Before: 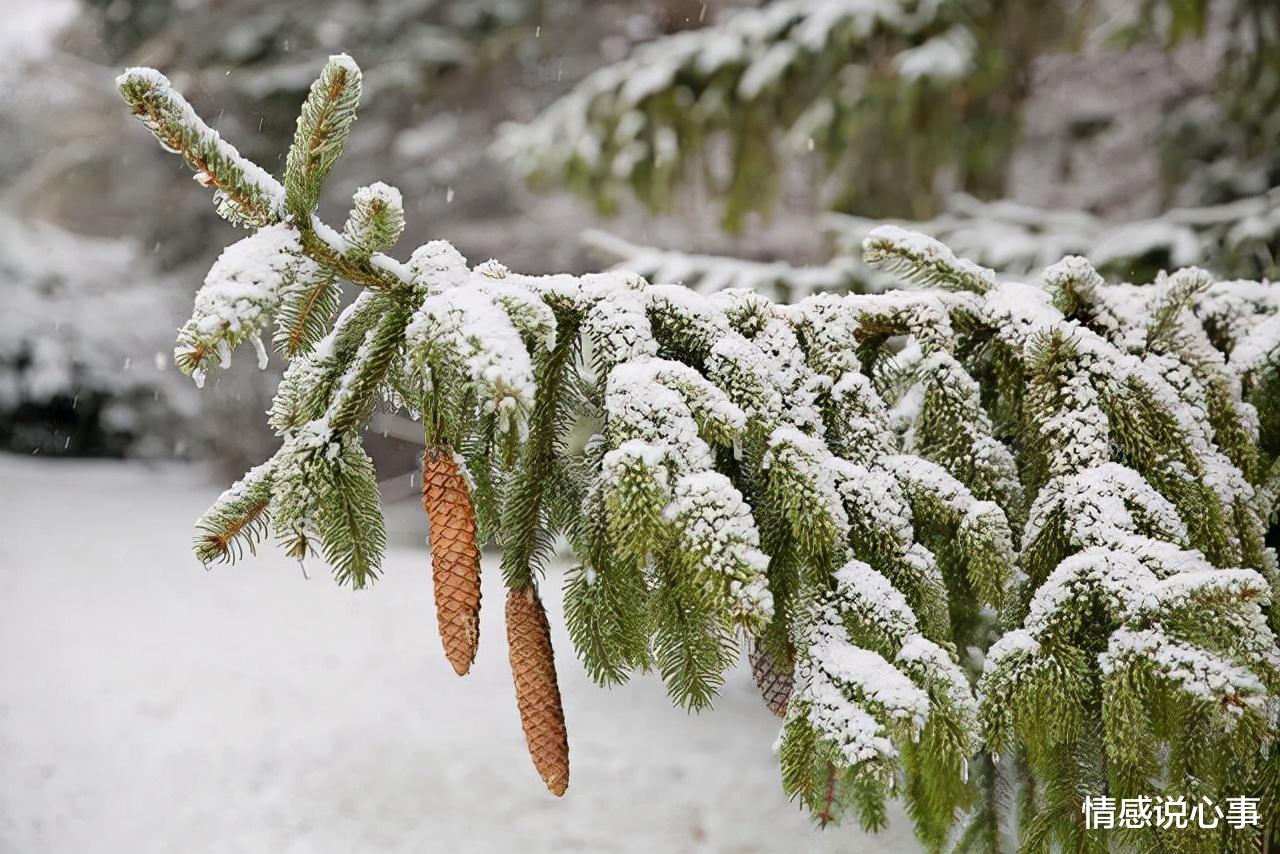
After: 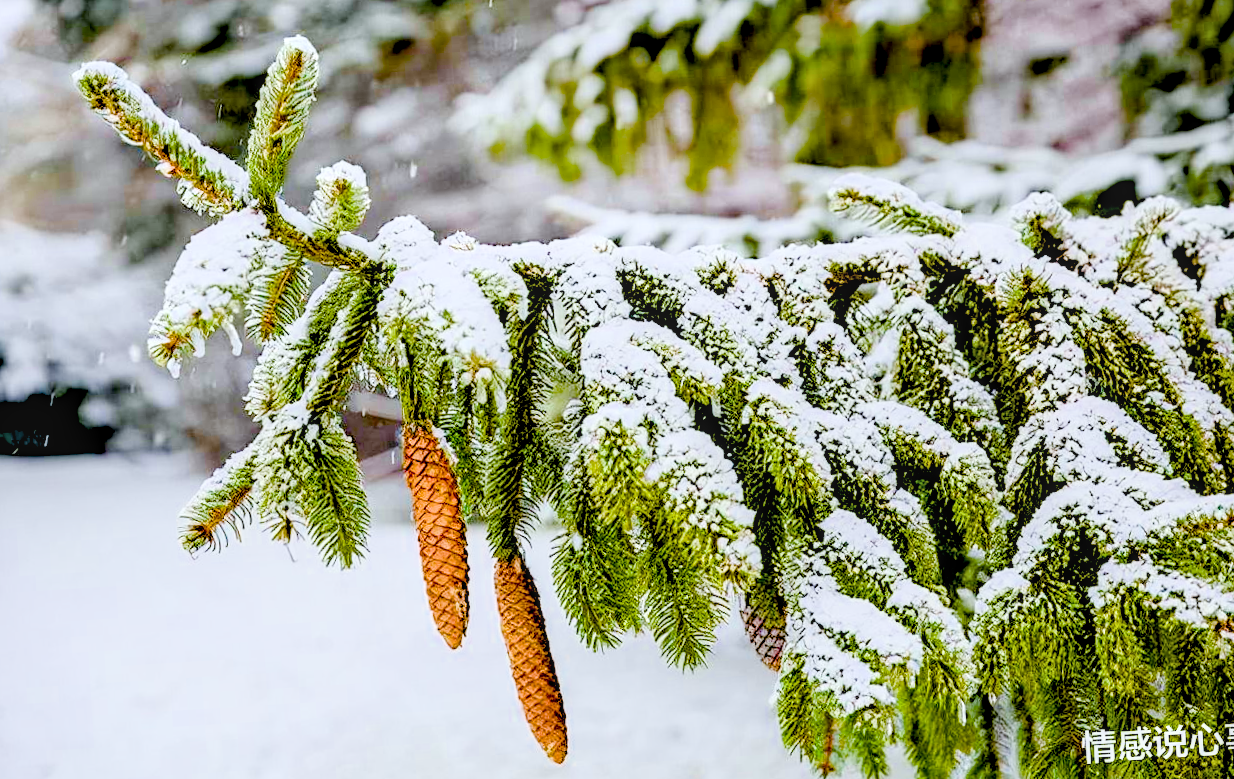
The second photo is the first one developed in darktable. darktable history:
rotate and perspective: rotation -3.52°, crop left 0.036, crop right 0.964, crop top 0.081, crop bottom 0.919
filmic rgb: black relative exposure -7.65 EV, white relative exposure 4.56 EV, hardness 3.61
color balance rgb: linear chroma grading › shadows 10%, linear chroma grading › highlights 10%, linear chroma grading › global chroma 15%, linear chroma grading › mid-tones 15%, perceptual saturation grading › global saturation 40%, perceptual saturation grading › highlights -25%, perceptual saturation grading › mid-tones 35%, perceptual saturation grading › shadows 35%, perceptual brilliance grading › global brilliance 11.29%, global vibrance 11.29%
exposure: black level correction 0.035, exposure 0.9 EV, compensate highlight preservation false
white balance: red 0.967, blue 1.049
local contrast: detail 130%
